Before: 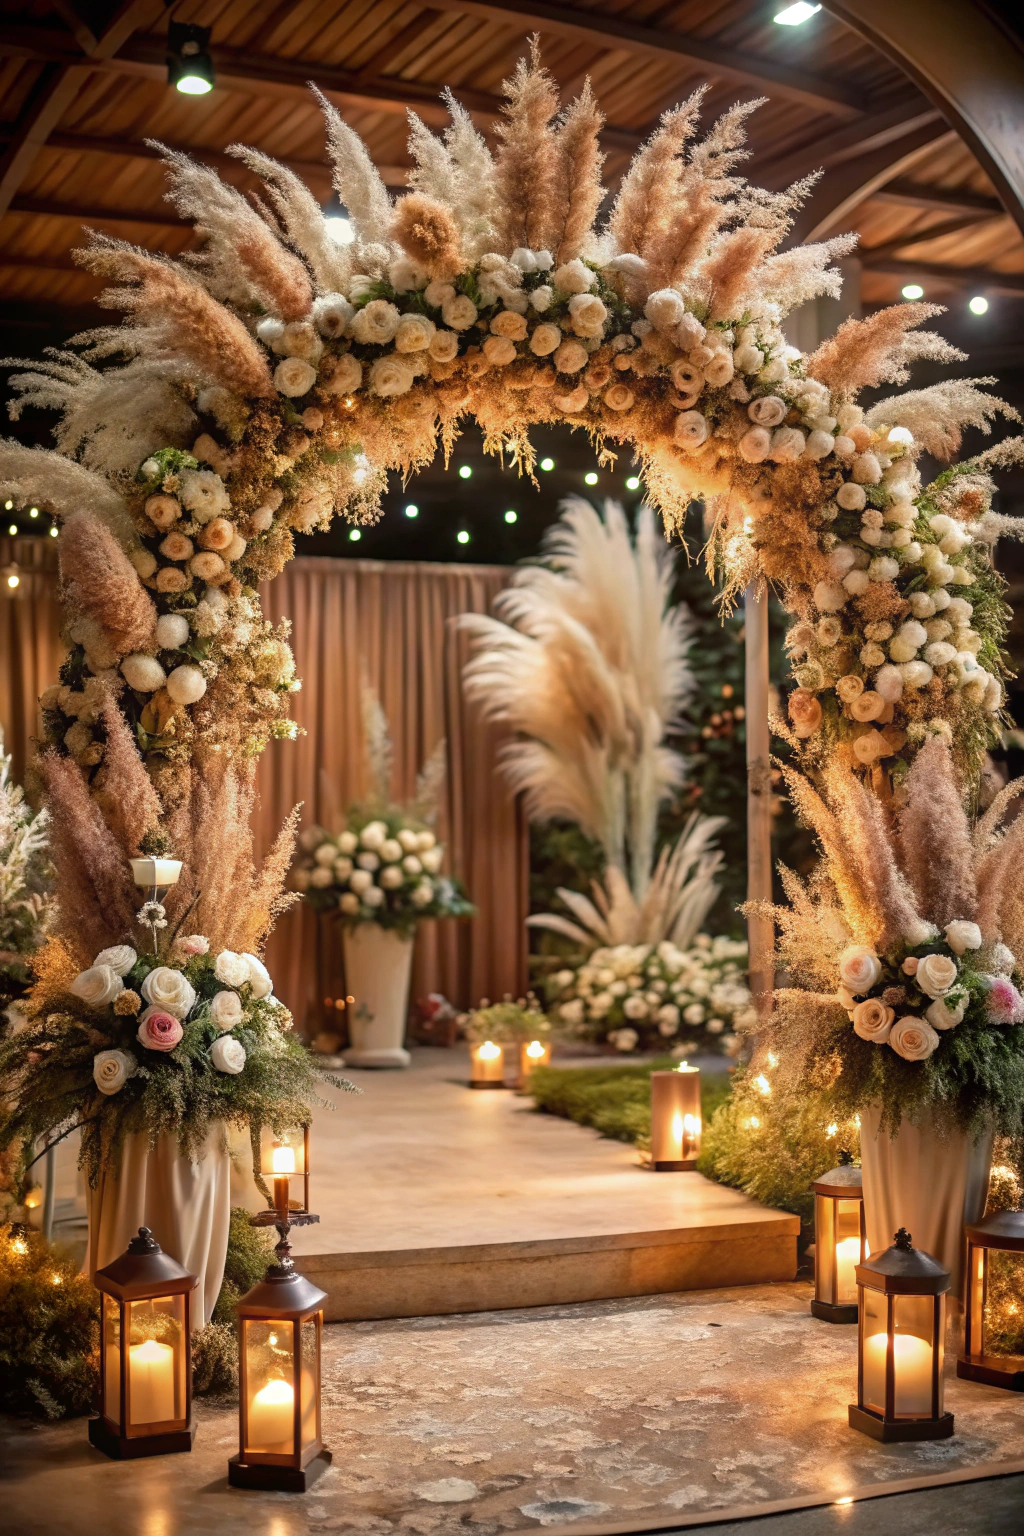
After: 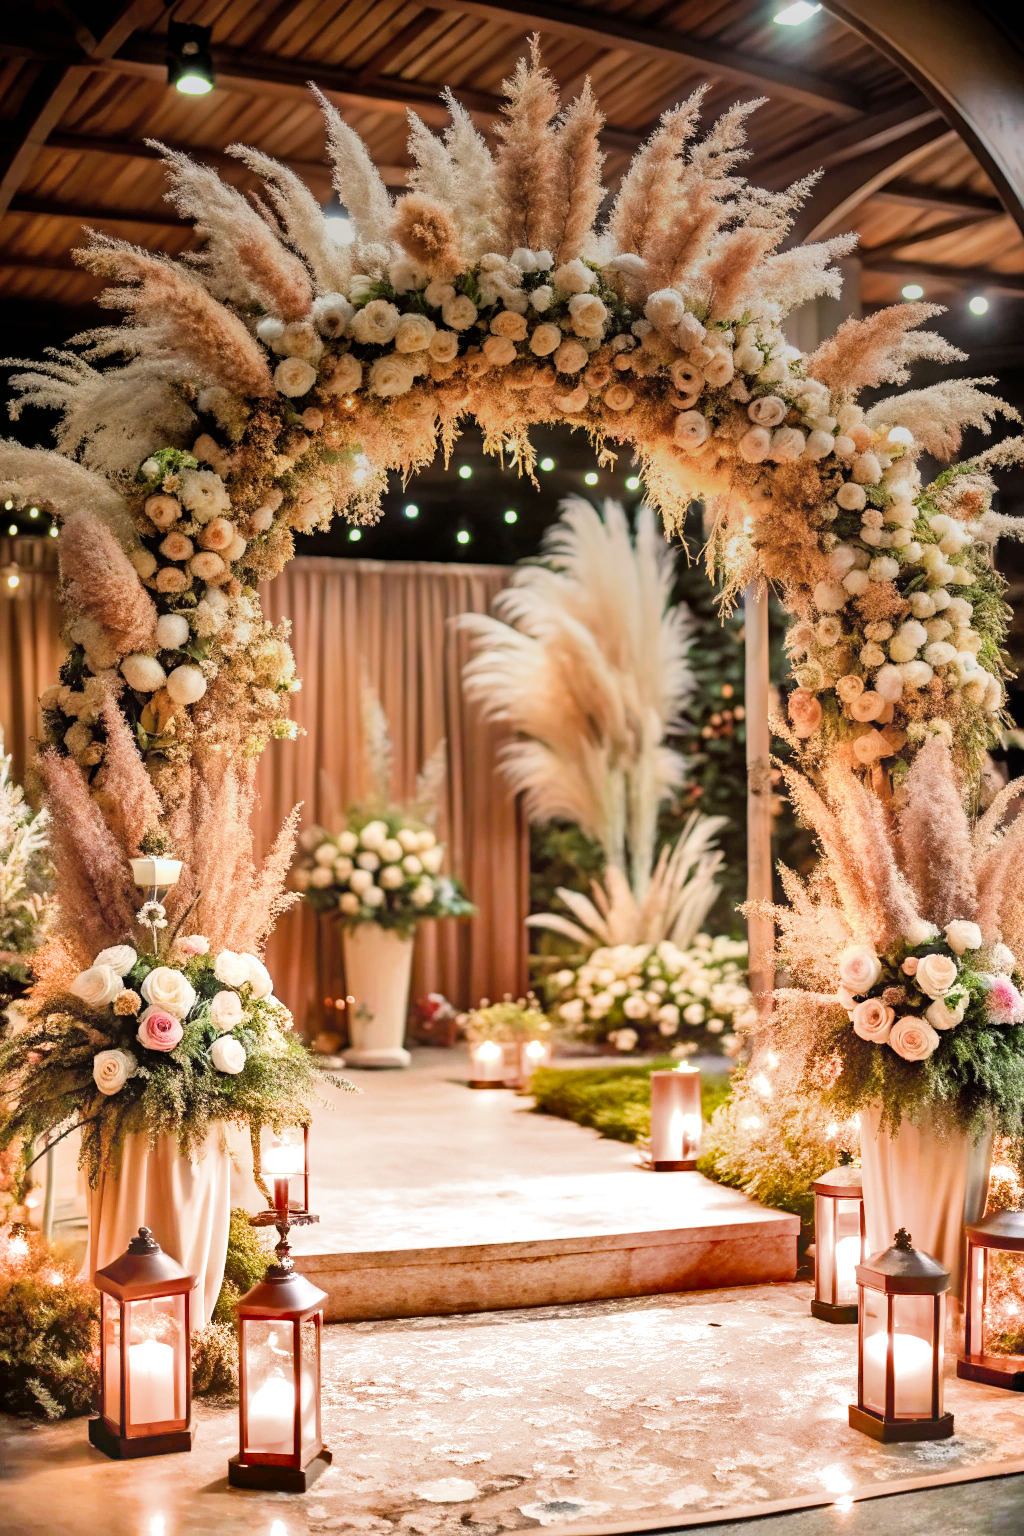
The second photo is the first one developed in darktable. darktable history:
filmic rgb: black relative exposure -7.65 EV, white relative exposure 4.56 EV, hardness 3.61
shadows and highlights: radius 108.52, shadows 44.07, highlights -67.8, low approximation 0.01, soften with gaussian
graduated density: density -3.9 EV
